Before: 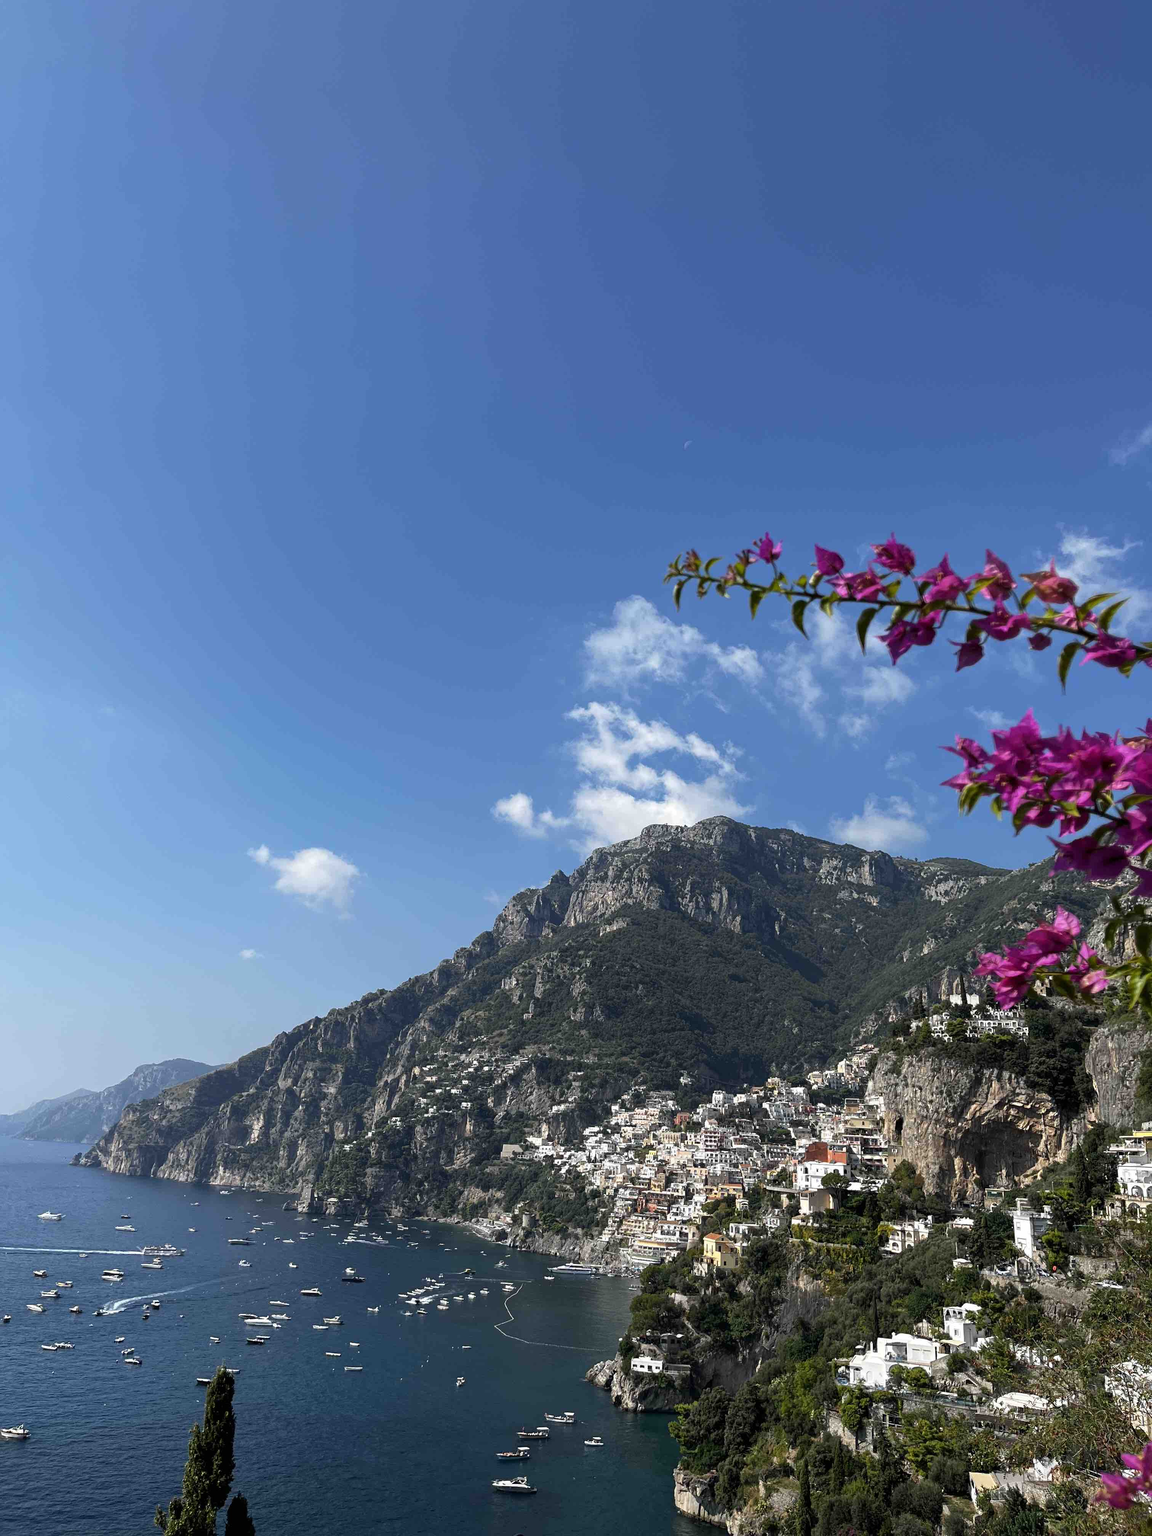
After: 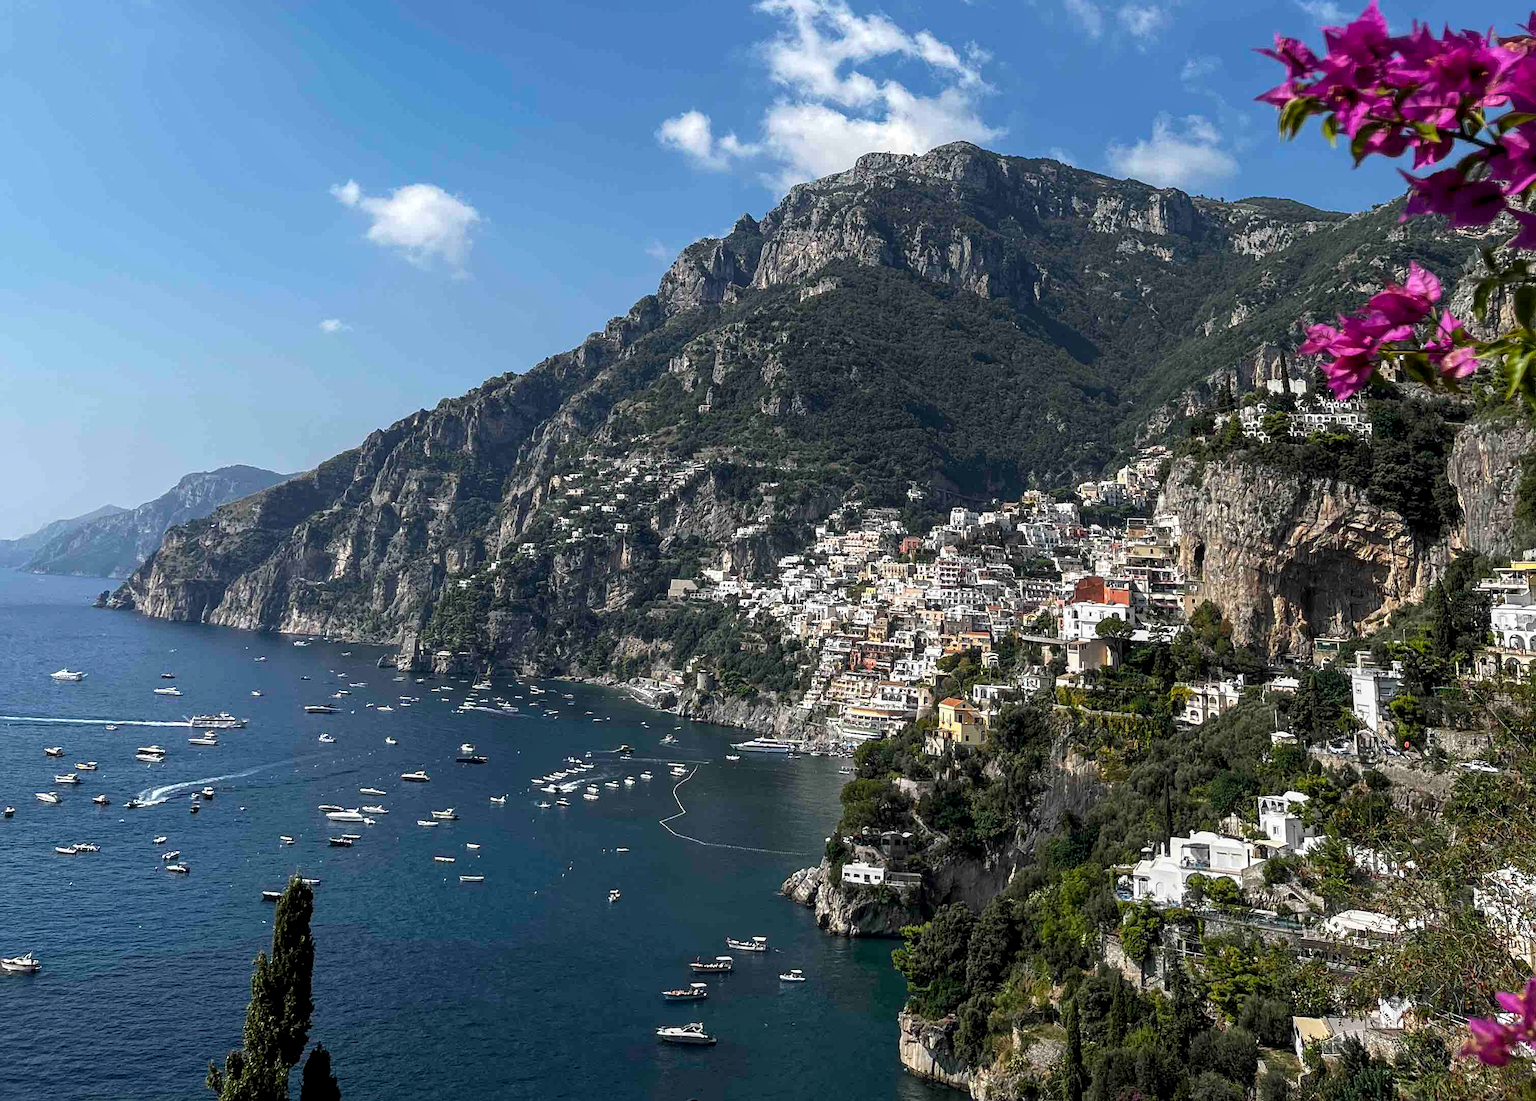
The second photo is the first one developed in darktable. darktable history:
local contrast: on, module defaults
crop and rotate: top 46.237%
sharpen: amount 0.2
